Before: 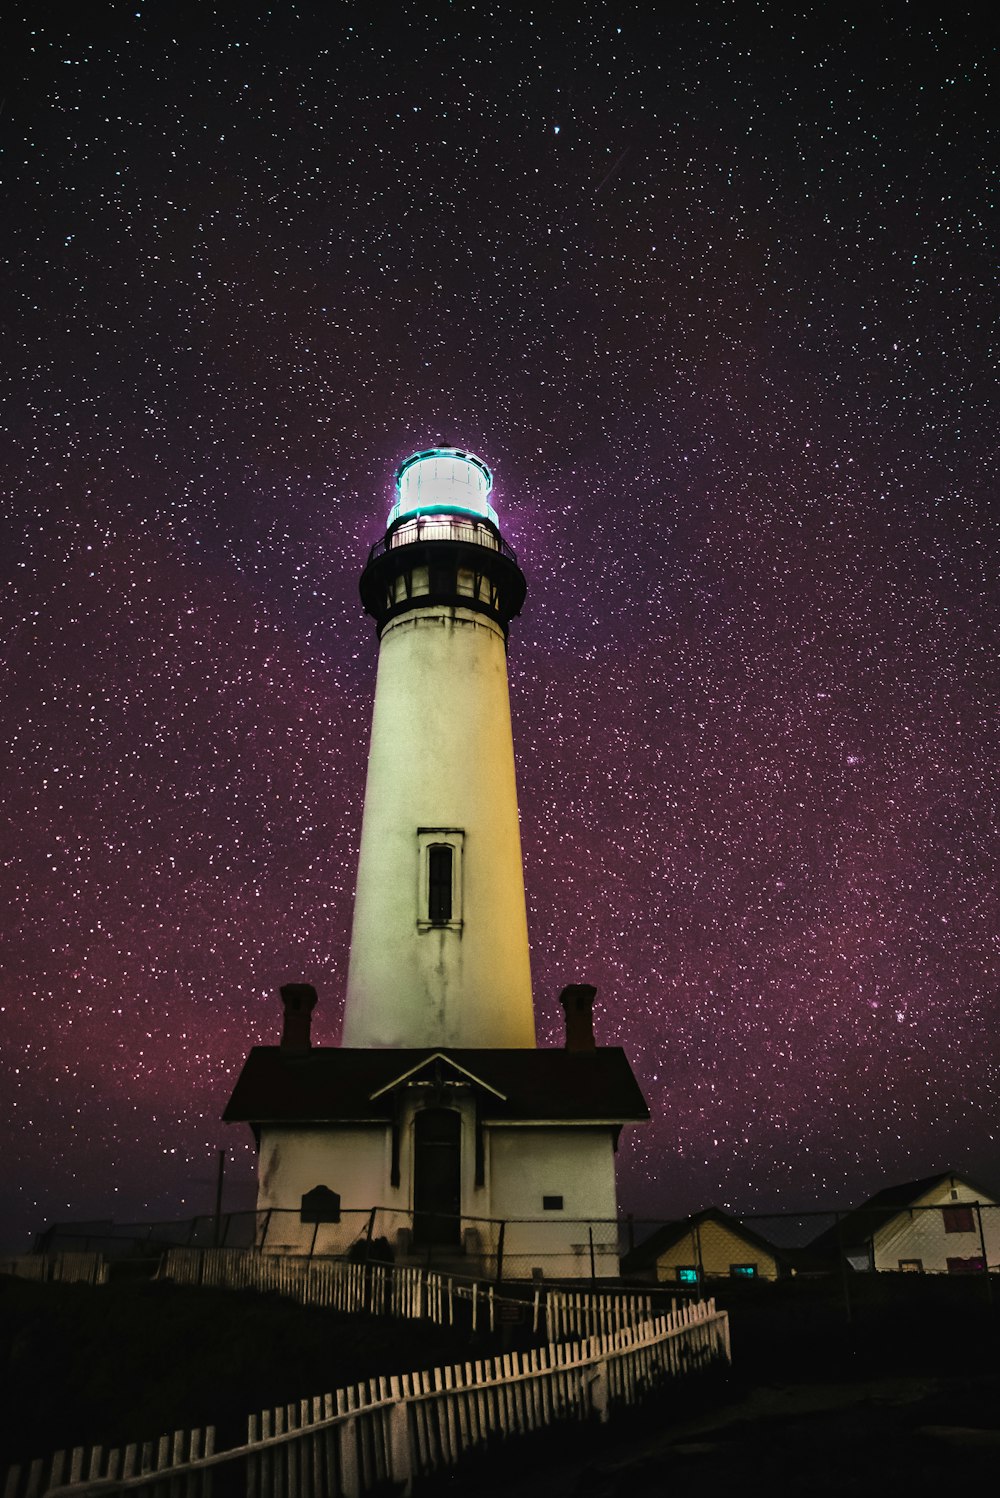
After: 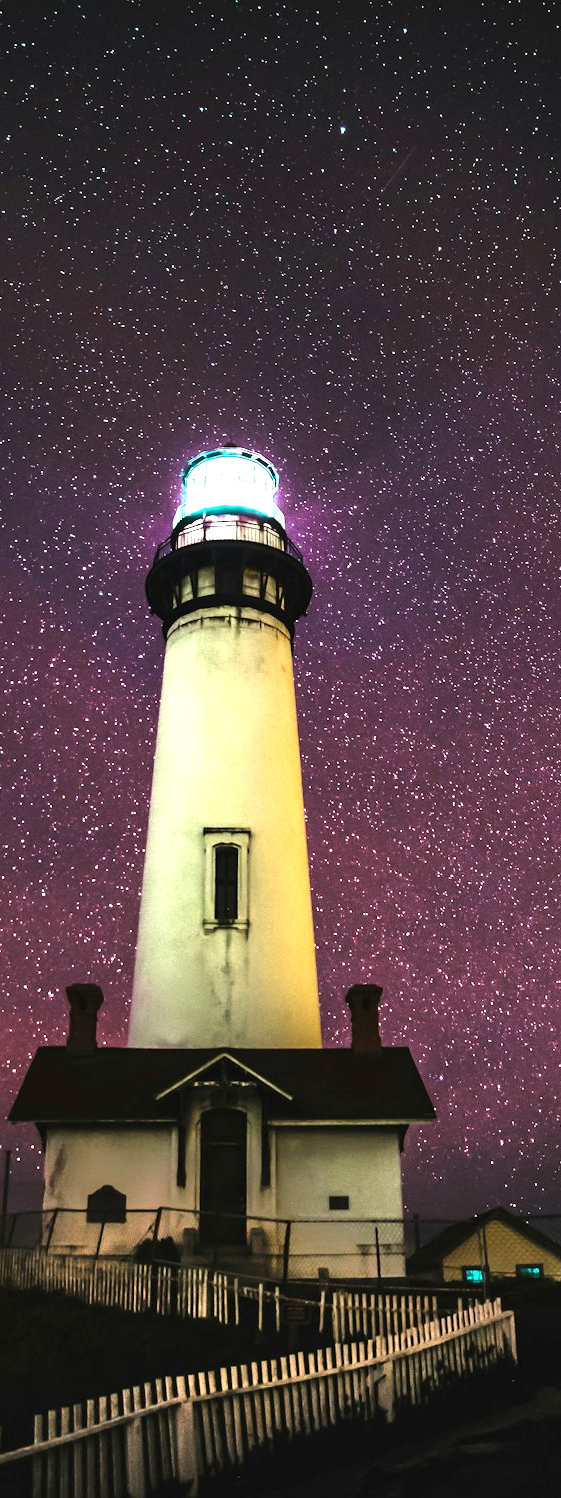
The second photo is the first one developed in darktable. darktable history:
crop: left 21.406%, right 22.443%
exposure: black level correction 0, exposure 1 EV, compensate exposure bias true, compensate highlight preservation false
